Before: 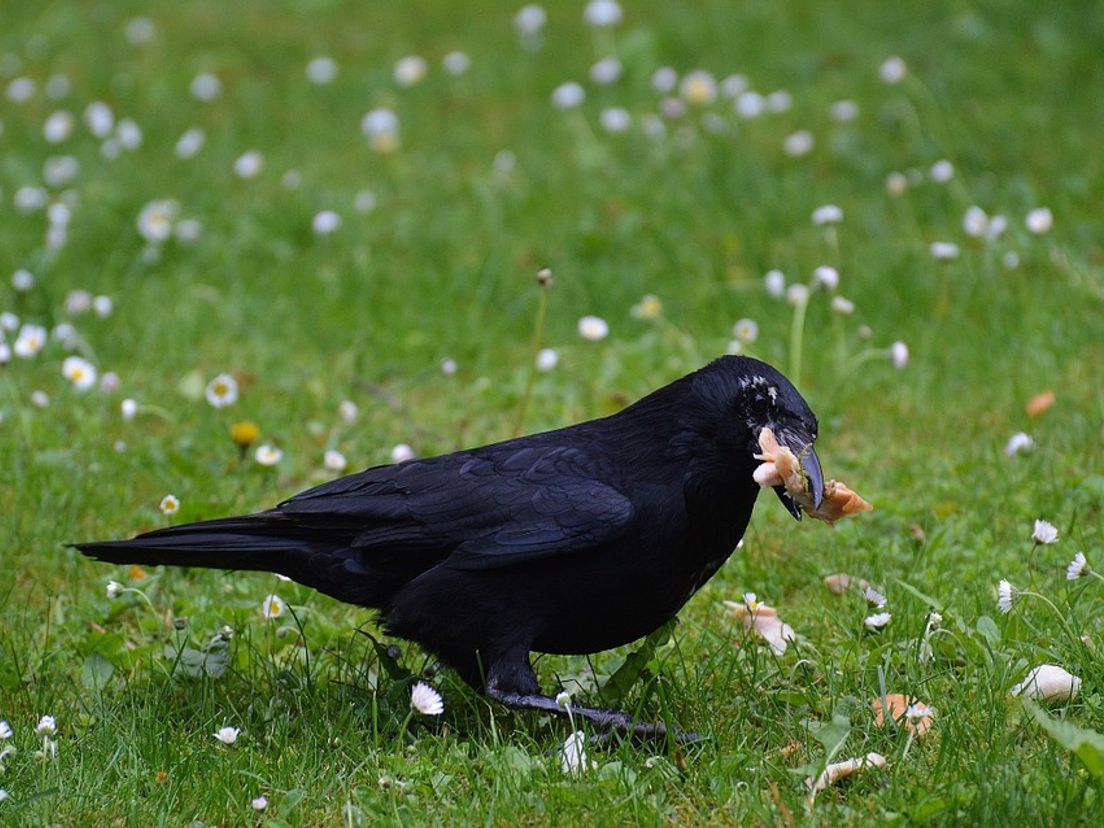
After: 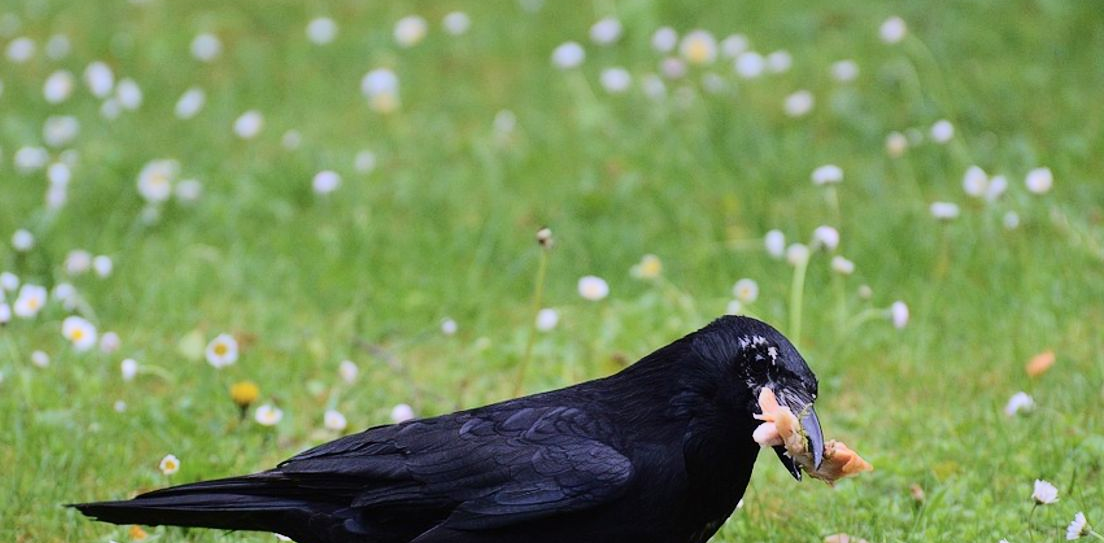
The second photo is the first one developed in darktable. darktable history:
shadows and highlights: radius 121.13, shadows 21.4, white point adjustment -9.72, highlights -14.39, soften with gaussian
tone curve: curves: ch0 [(0, 0) (0.003, 0.003) (0.011, 0.01) (0.025, 0.023) (0.044, 0.041) (0.069, 0.064) (0.1, 0.094) (0.136, 0.143) (0.177, 0.205) (0.224, 0.281) (0.277, 0.367) (0.335, 0.457) (0.399, 0.542) (0.468, 0.629) (0.543, 0.711) (0.623, 0.788) (0.709, 0.863) (0.801, 0.912) (0.898, 0.955) (1, 1)], color space Lab, independent channels, preserve colors none
color calibration: illuminant custom, x 0.348, y 0.366, temperature 4940.58 K
exposure: exposure 0.2 EV, compensate highlight preservation false
crop and rotate: top 4.848%, bottom 29.503%
